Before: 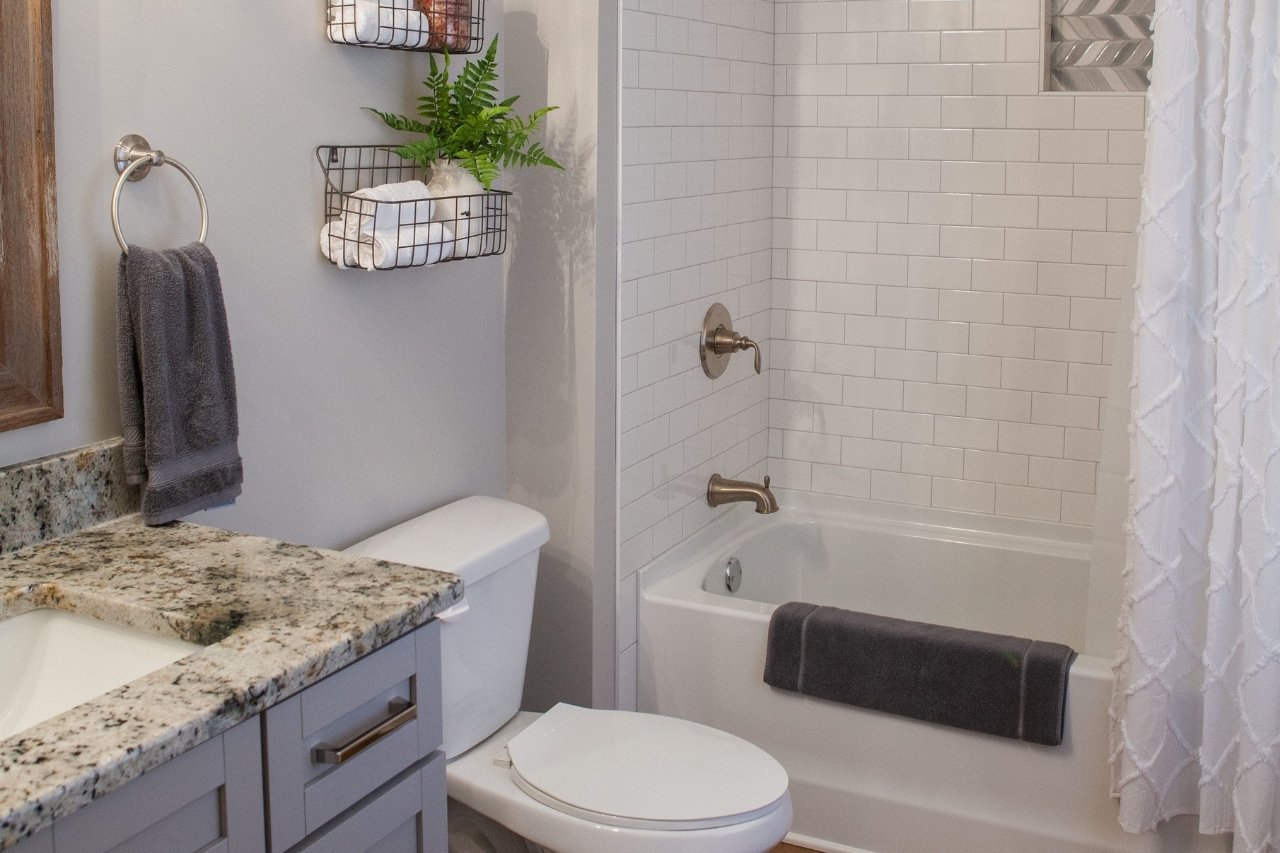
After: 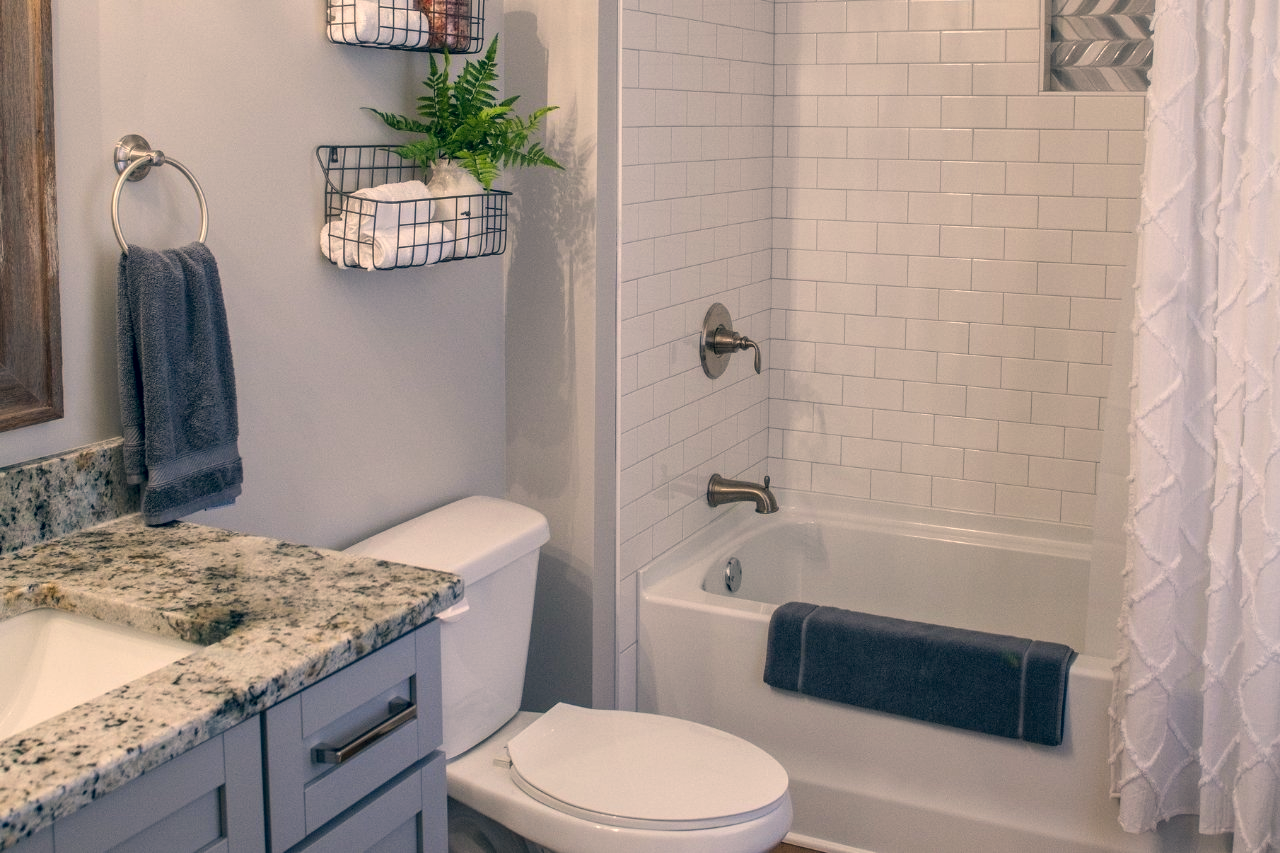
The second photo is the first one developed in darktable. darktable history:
local contrast: on, module defaults
color correction: highlights a* 10.29, highlights b* 14.57, shadows a* -10.24, shadows b* -14.93
